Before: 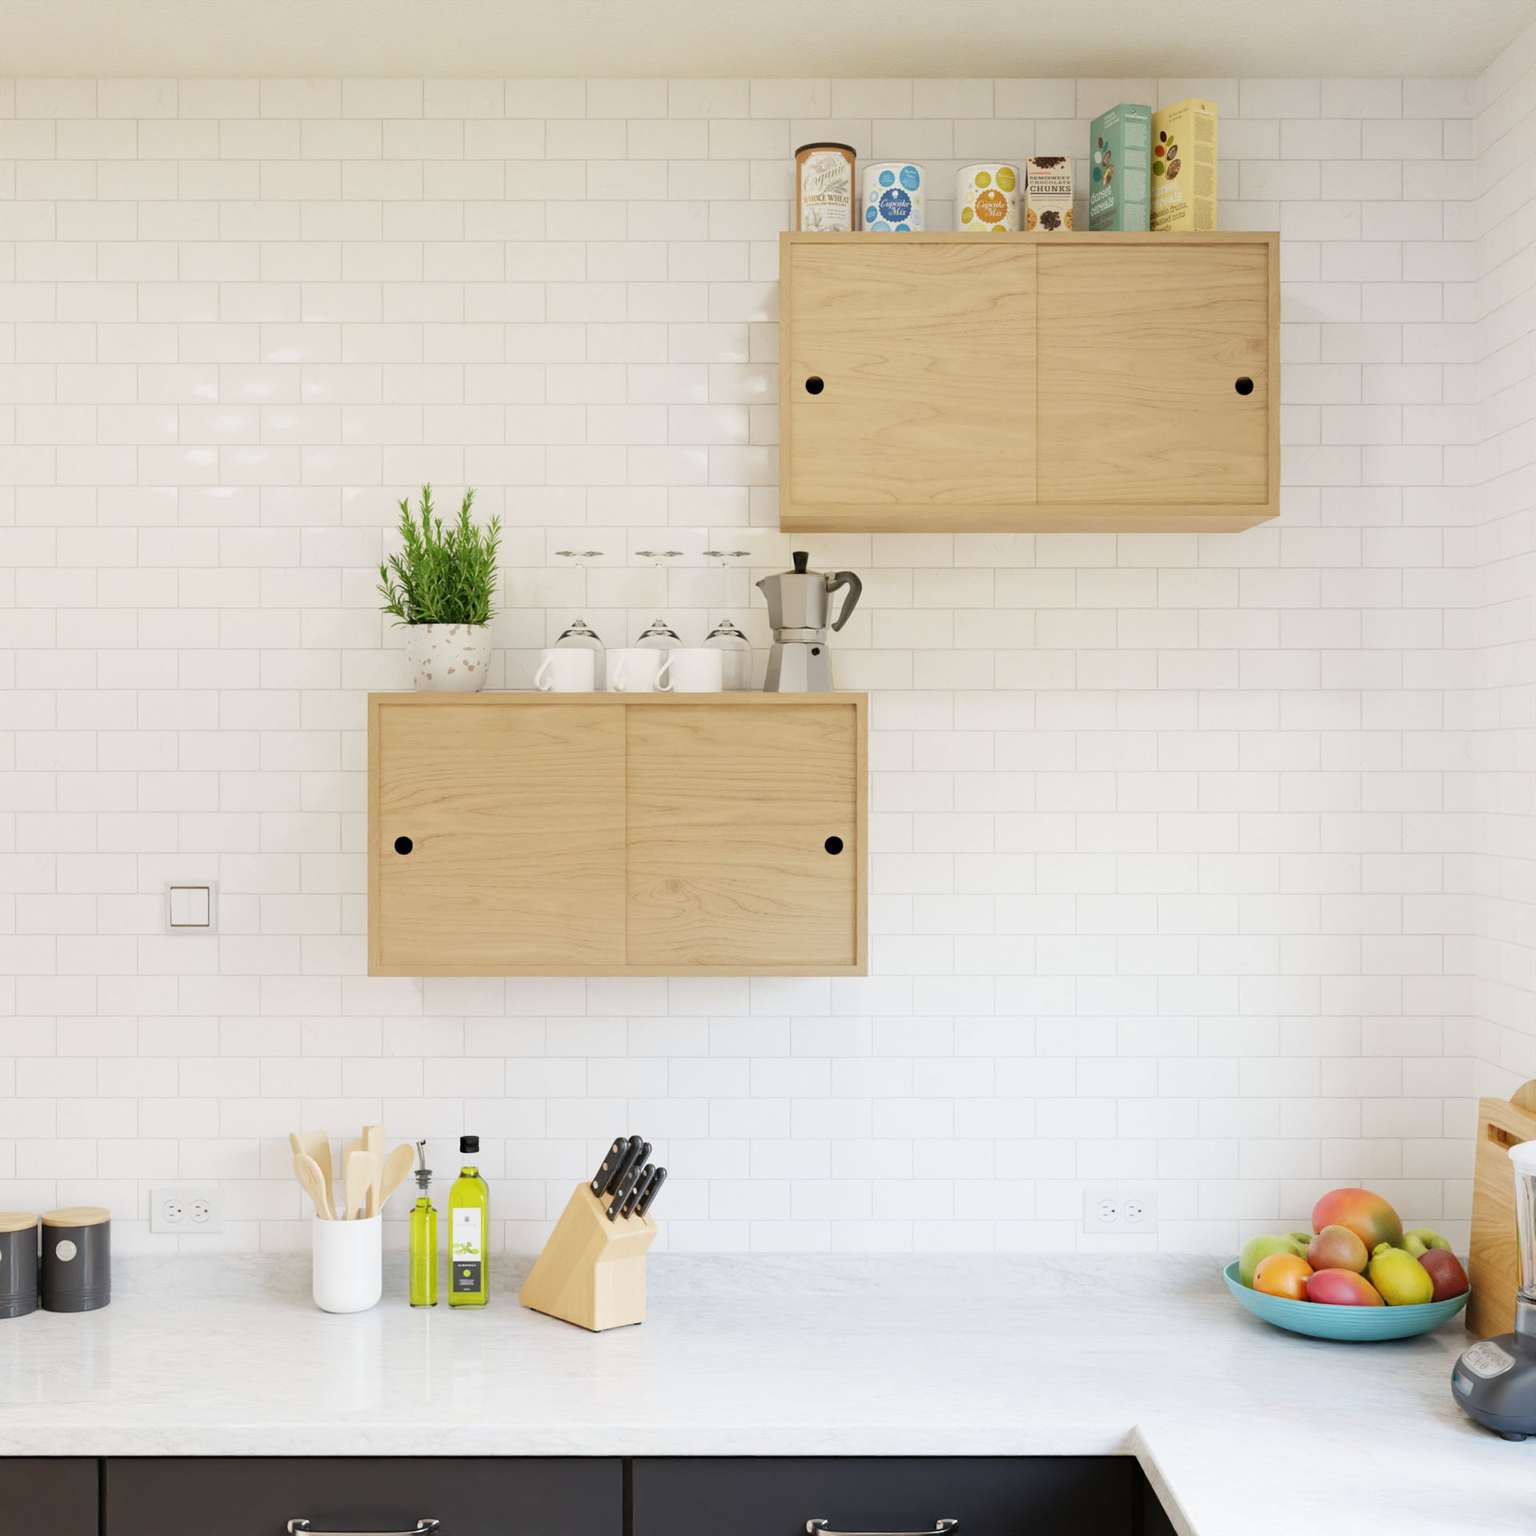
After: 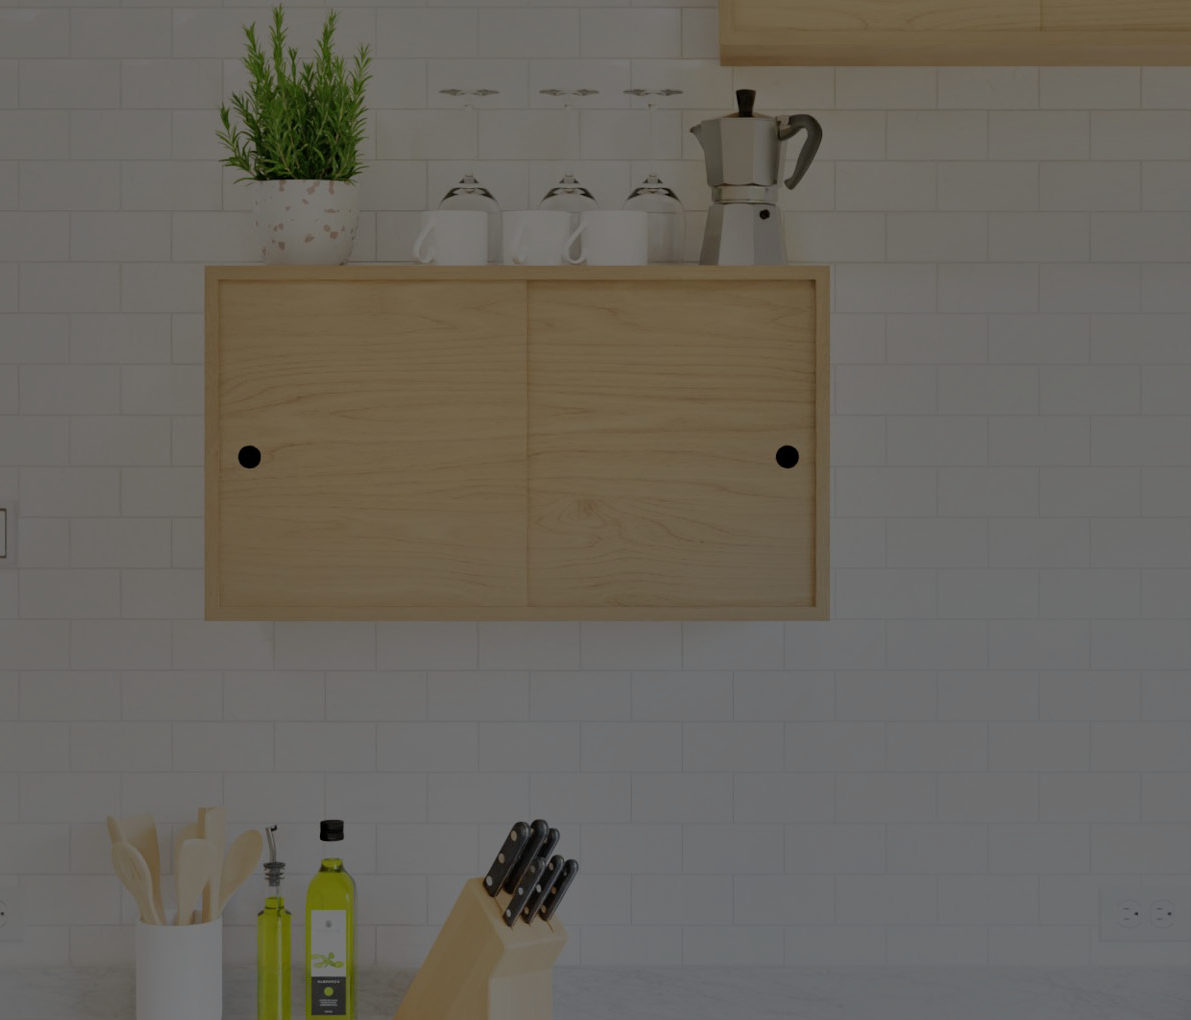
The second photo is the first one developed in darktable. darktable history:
shadows and highlights: radius 123.98, shadows 100, white point adjustment -3, highlights -100, highlights color adjustment 89.84%, soften with gaussian
exposure: exposure -1.468 EV, compensate highlight preservation false
crop: left 13.312%, top 31.28%, right 24.627%, bottom 15.582%
base curve: curves: ch0 [(0, 0) (0.841, 0.609) (1, 1)]
